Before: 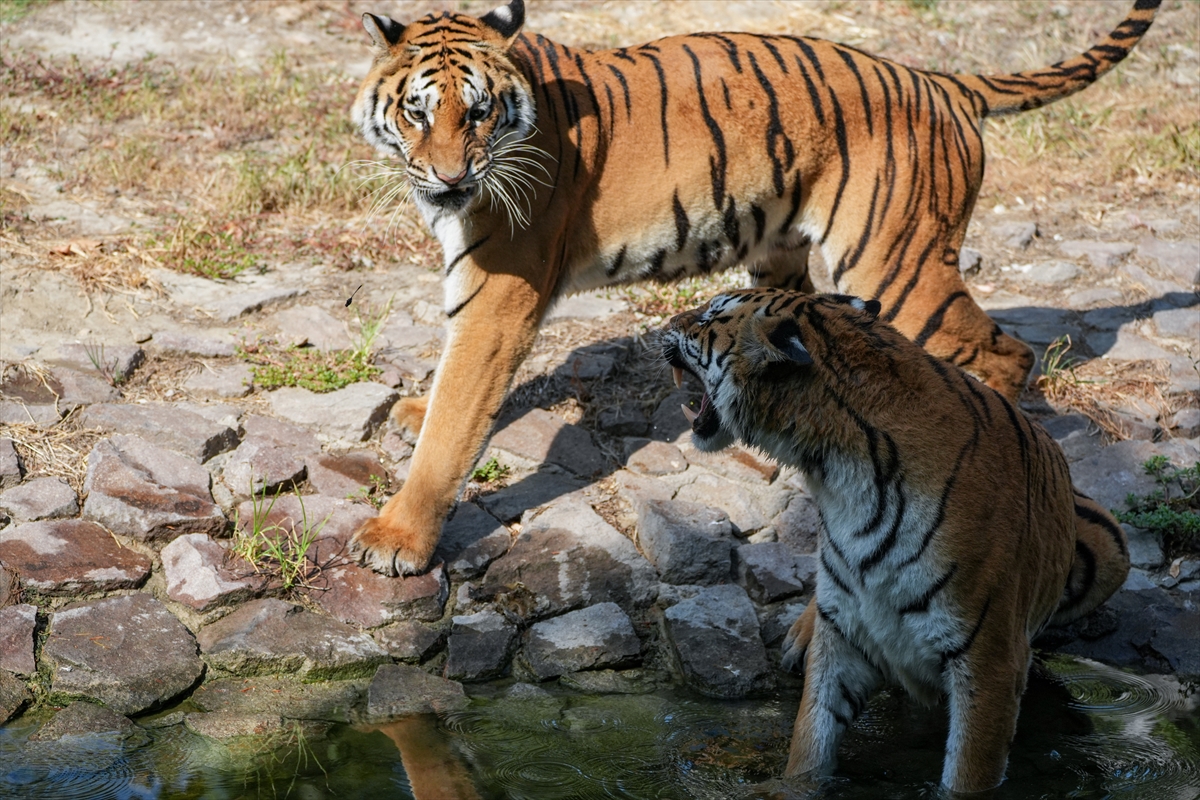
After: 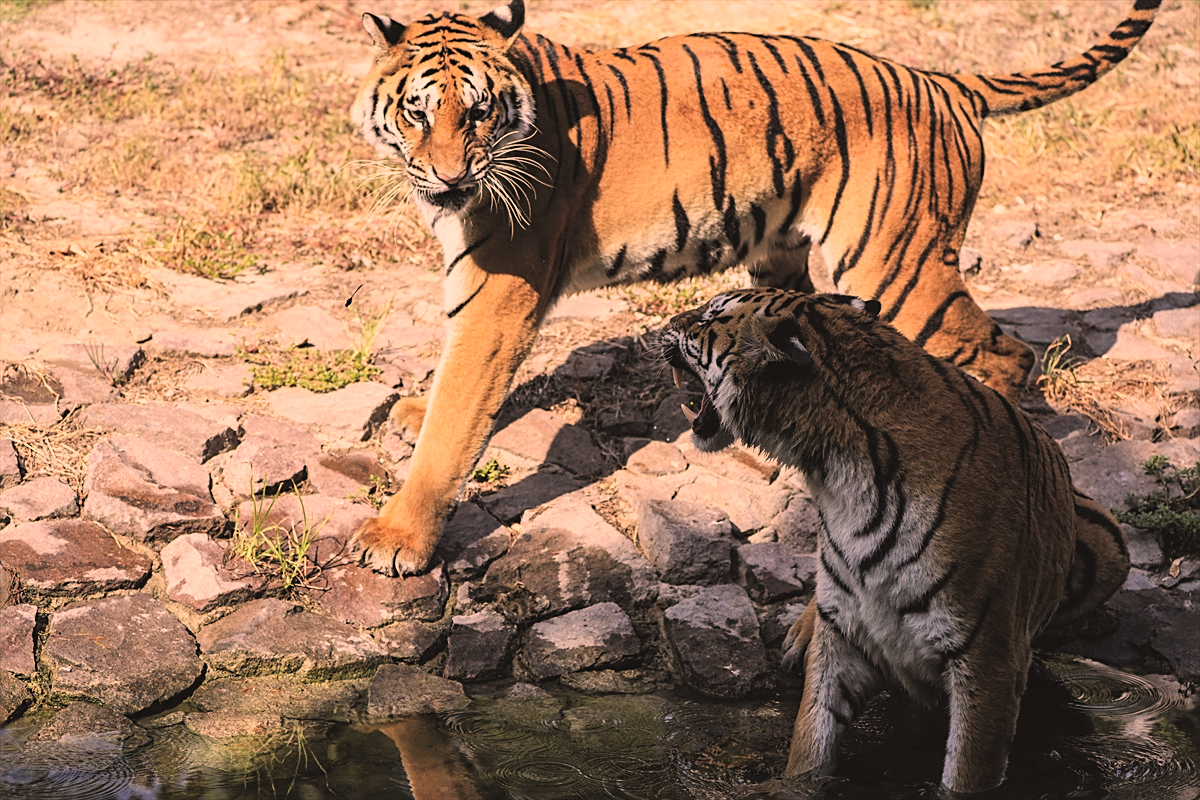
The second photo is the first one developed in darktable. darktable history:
sharpen: on, module defaults
exposure: black level correction -0.041, exposure 0.064 EV, compensate highlight preservation false
rotate and perspective: automatic cropping off
filmic rgb: black relative exposure -4 EV, white relative exposure 3 EV, hardness 3.02, contrast 1.5
color correction: highlights a* 21.88, highlights b* 22.25
